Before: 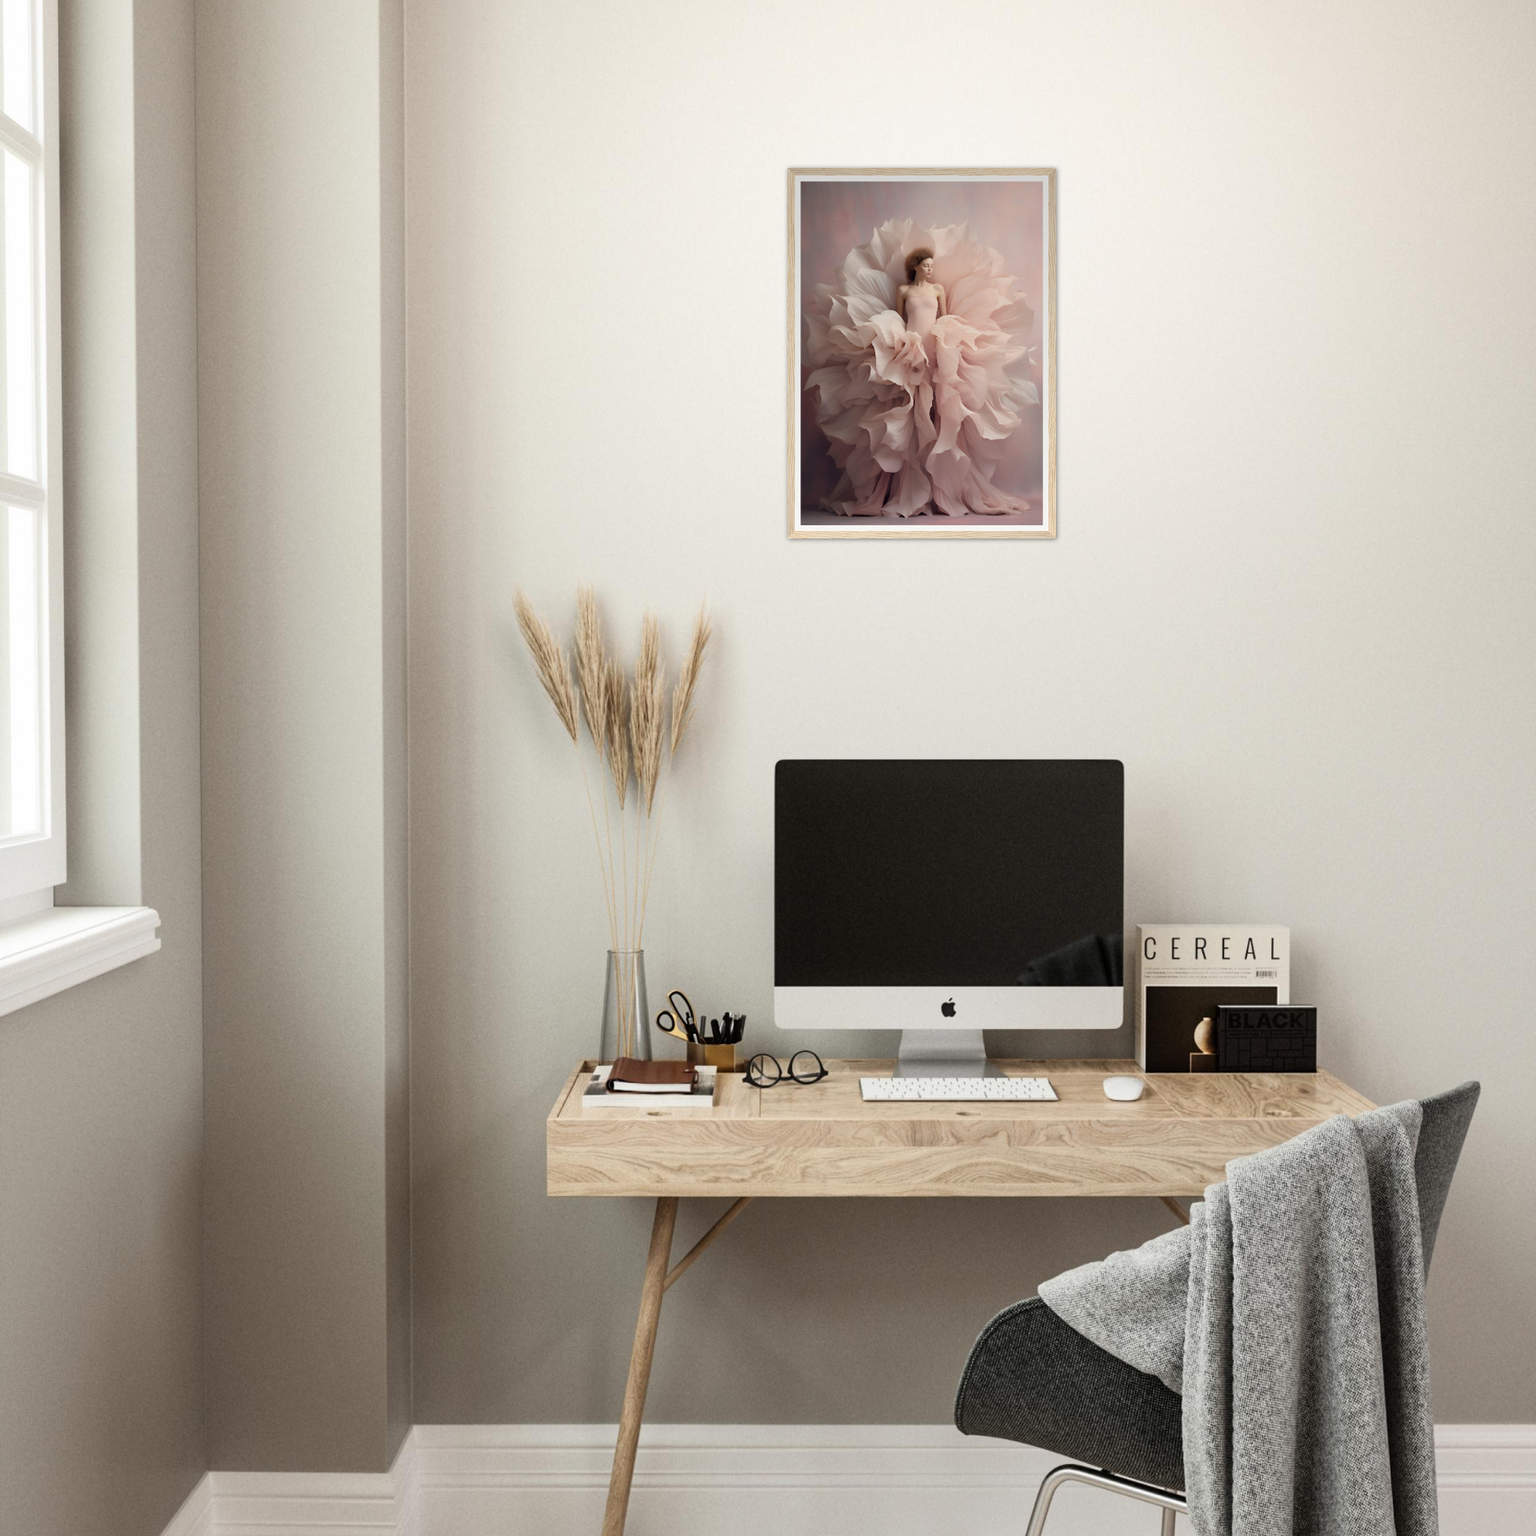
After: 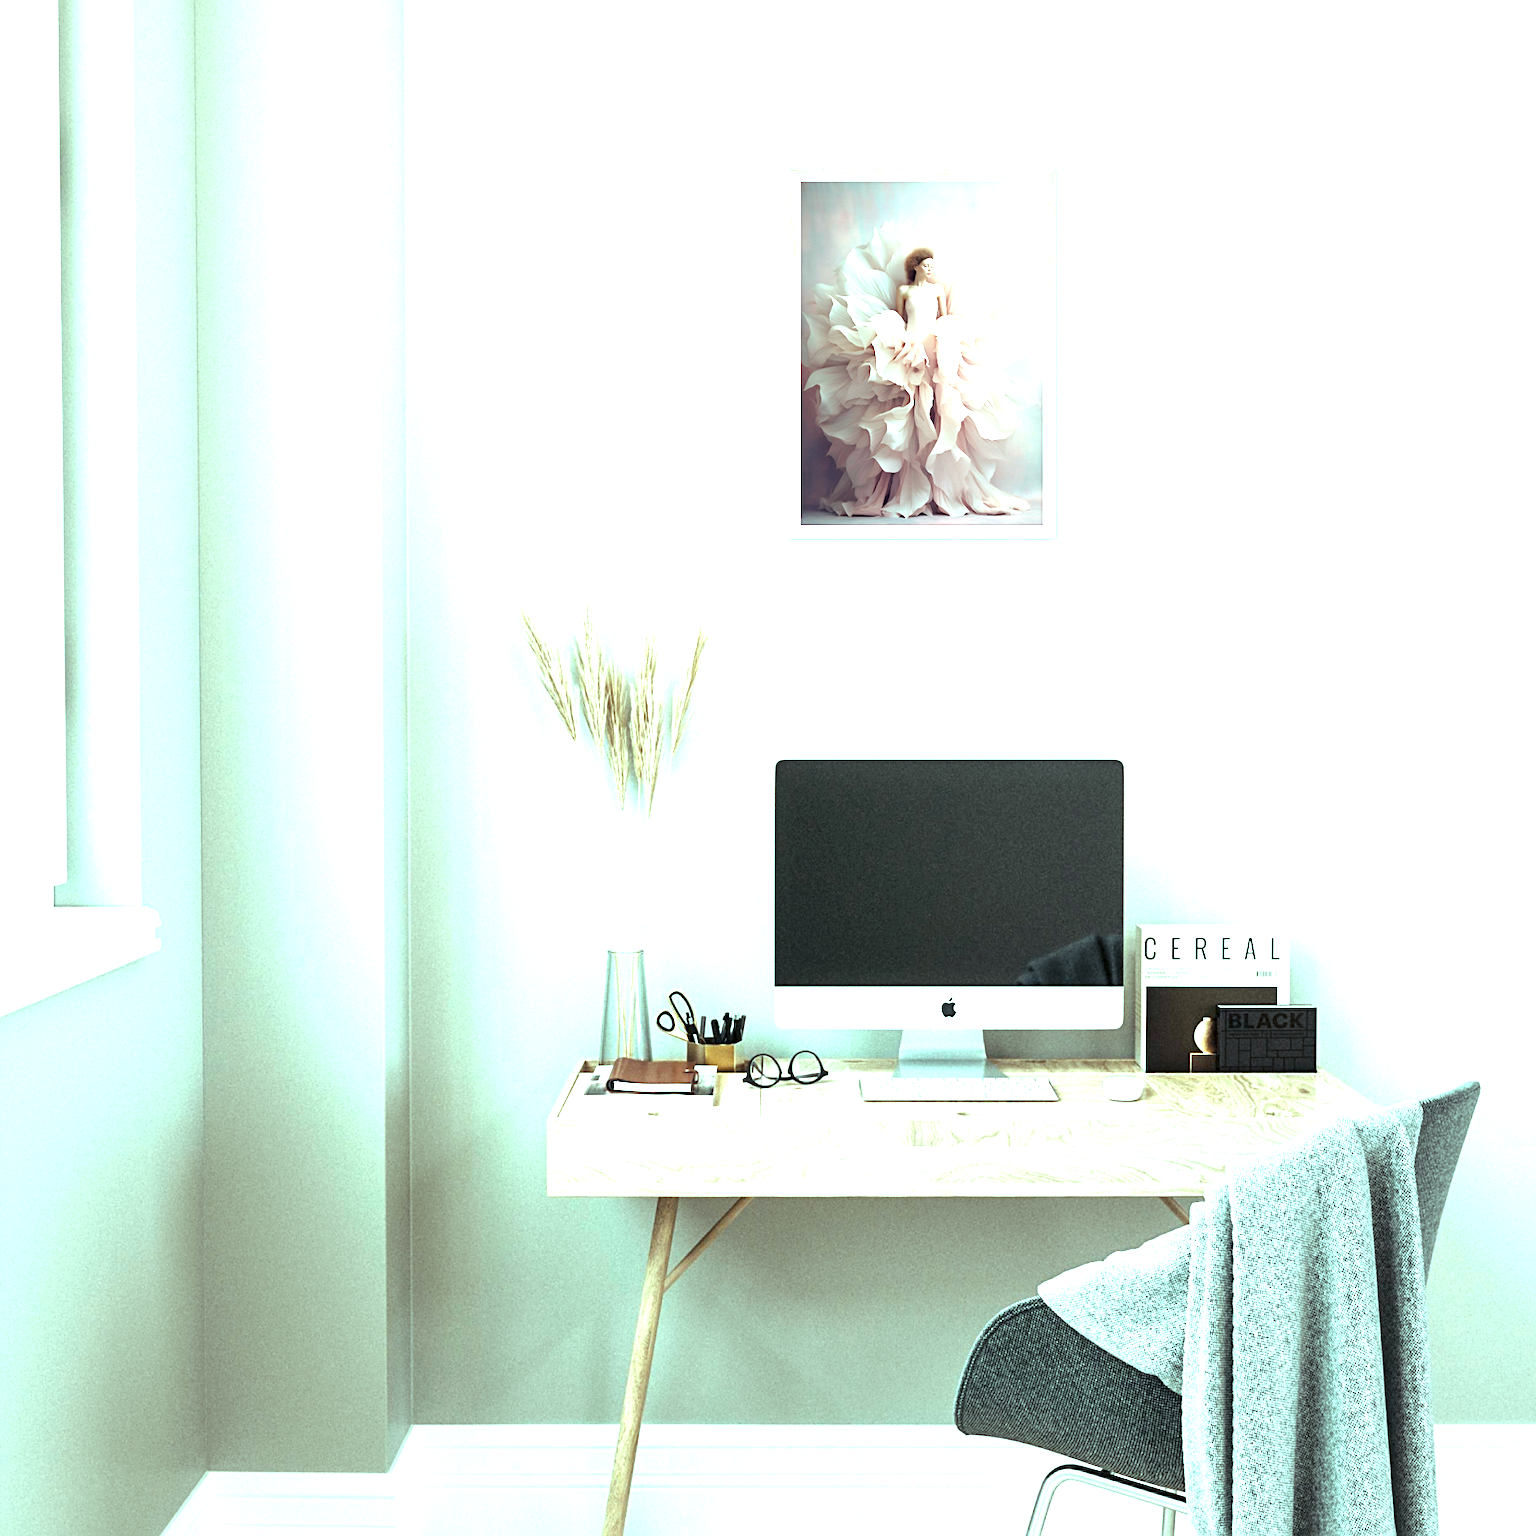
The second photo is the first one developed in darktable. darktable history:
color balance rgb: shadows lift › chroma 7.23%, shadows lift › hue 246.48°, highlights gain › chroma 5.38%, highlights gain › hue 196.93°, white fulcrum 1 EV
exposure: black level correction 0, exposure 1.741 EV, compensate exposure bias true, compensate highlight preservation false
sharpen: radius 2.529, amount 0.323
tone equalizer: -7 EV 0.13 EV, smoothing diameter 25%, edges refinement/feathering 10, preserve details guided filter
